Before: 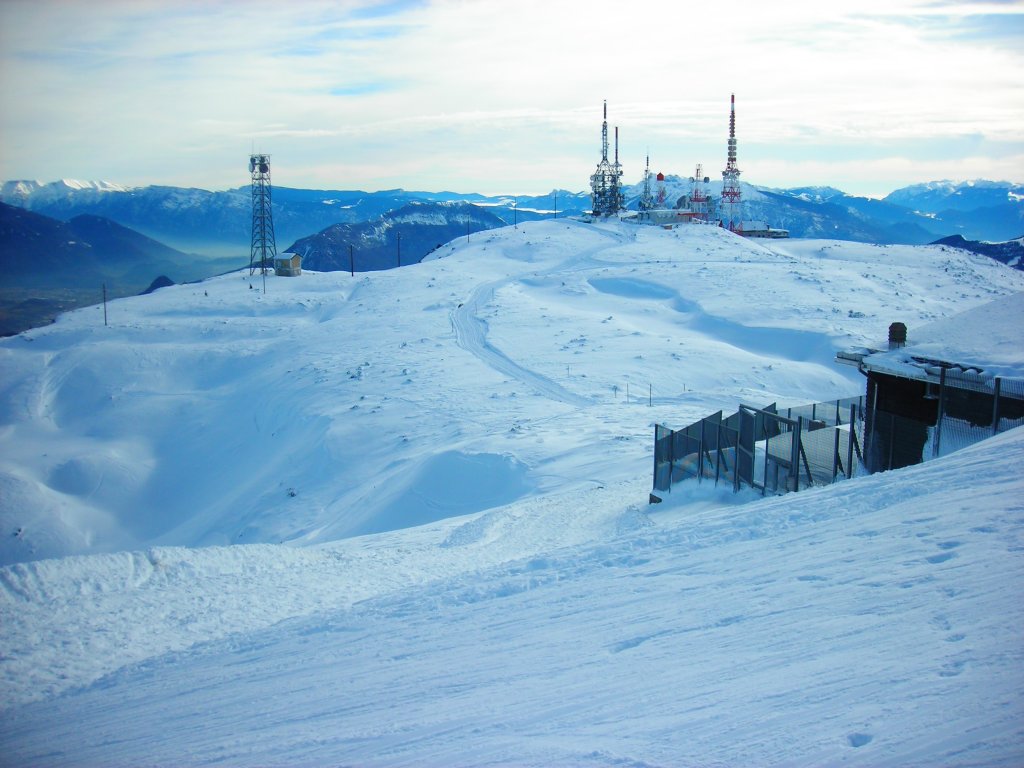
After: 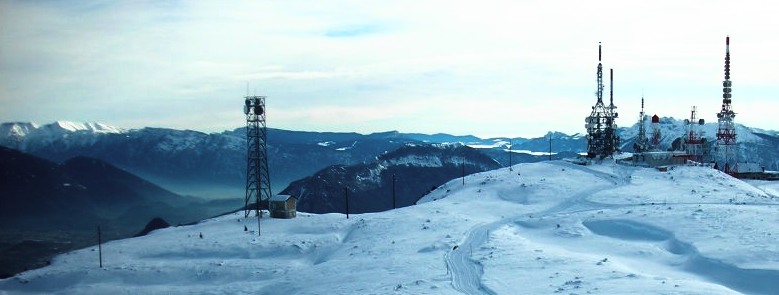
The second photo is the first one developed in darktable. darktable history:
tone curve: curves: ch0 [(0, 0) (0.003, 0.002) (0.011, 0.009) (0.025, 0.021) (0.044, 0.037) (0.069, 0.058) (0.1, 0.083) (0.136, 0.122) (0.177, 0.165) (0.224, 0.216) (0.277, 0.277) (0.335, 0.344) (0.399, 0.418) (0.468, 0.499) (0.543, 0.586) (0.623, 0.679) (0.709, 0.779) (0.801, 0.877) (0.898, 0.977) (1, 1)], color space Lab, independent channels, preserve colors none
crop: left 0.581%, top 7.627%, right 23.256%, bottom 53.922%
levels: levels [0, 0.618, 1]
velvia: on, module defaults
